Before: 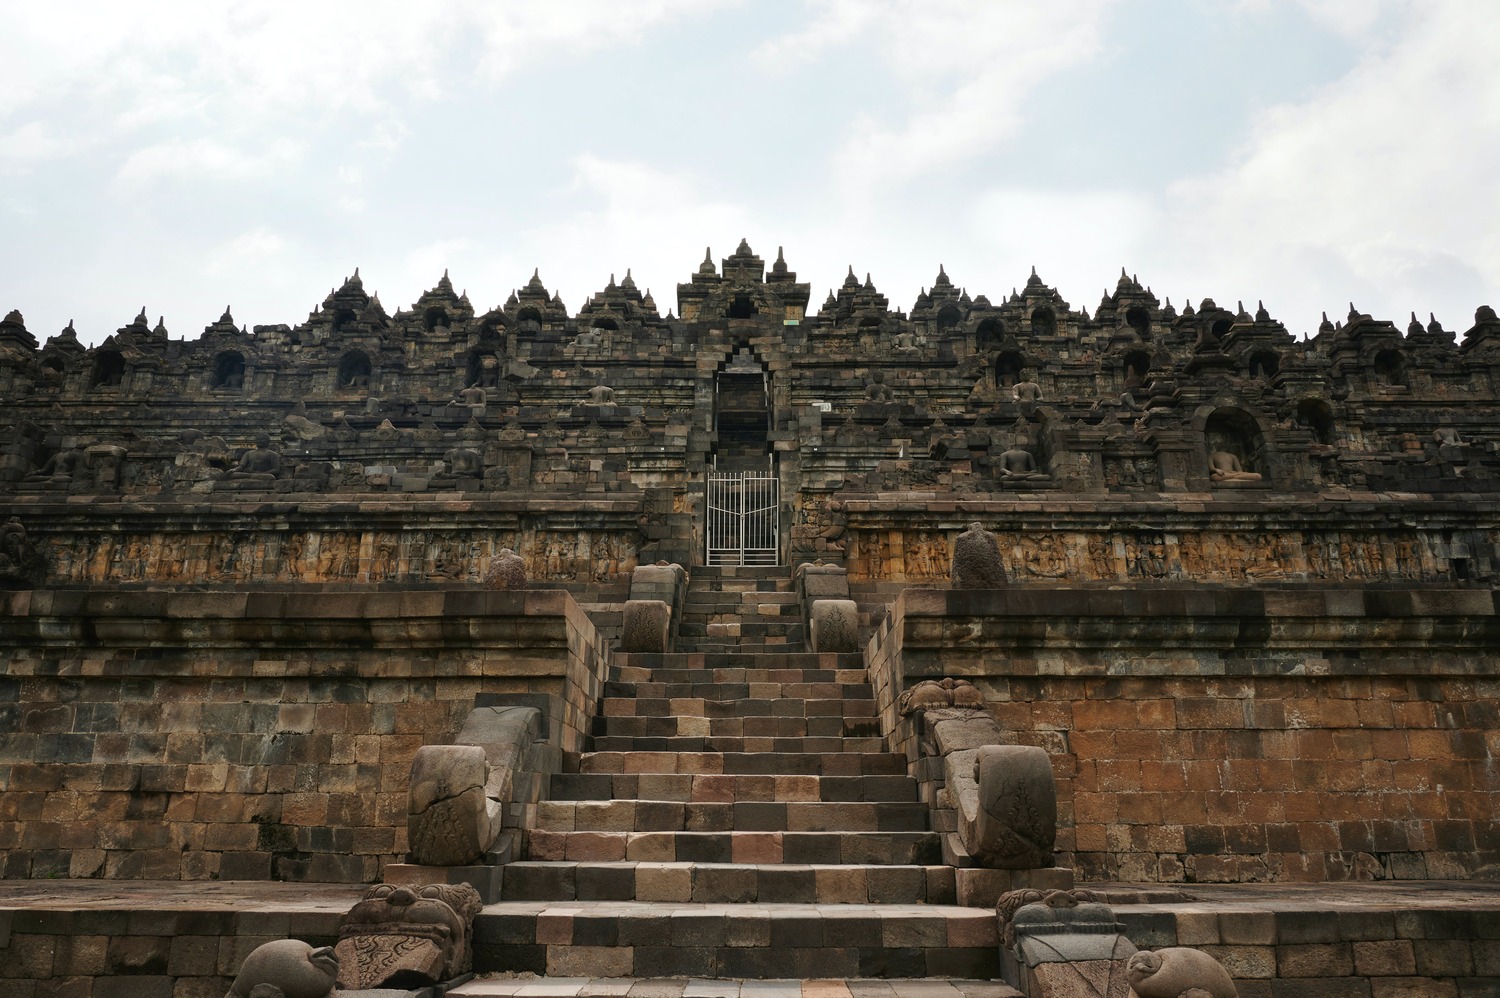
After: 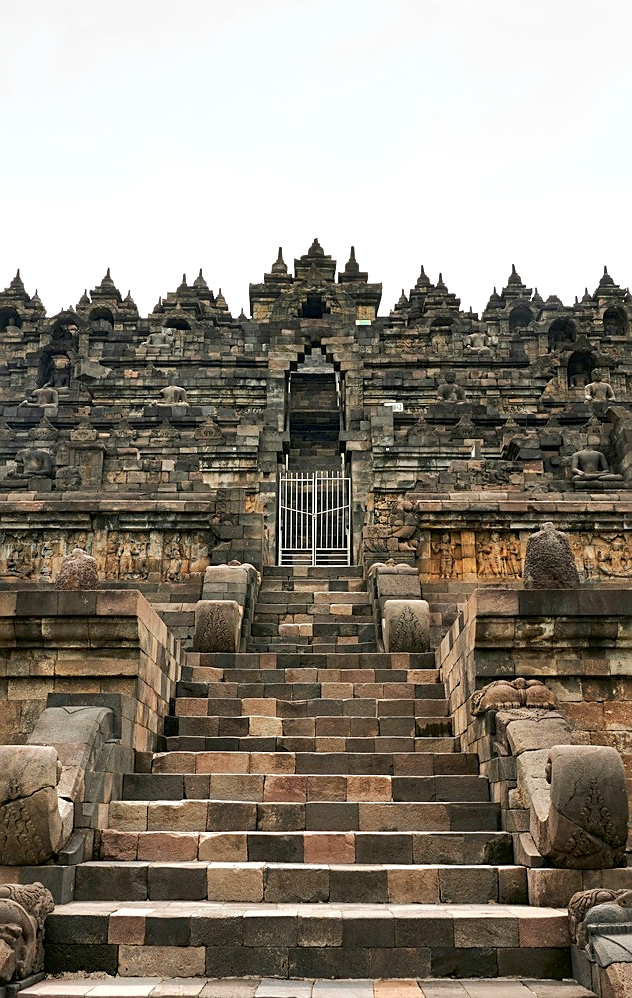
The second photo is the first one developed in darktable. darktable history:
sharpen: on, module defaults
exposure: black level correction 0.001, exposure 0.5 EV, compensate exposure bias true, compensate highlight preservation false
crop: left 28.583%, right 29.231%
shadows and highlights: soften with gaussian
base curve: curves: ch0 [(0, 0) (0.262, 0.32) (0.722, 0.705) (1, 1)]
contrast equalizer: octaves 7, y [[0.6 ×6], [0.55 ×6], [0 ×6], [0 ×6], [0 ×6]], mix 0.3
